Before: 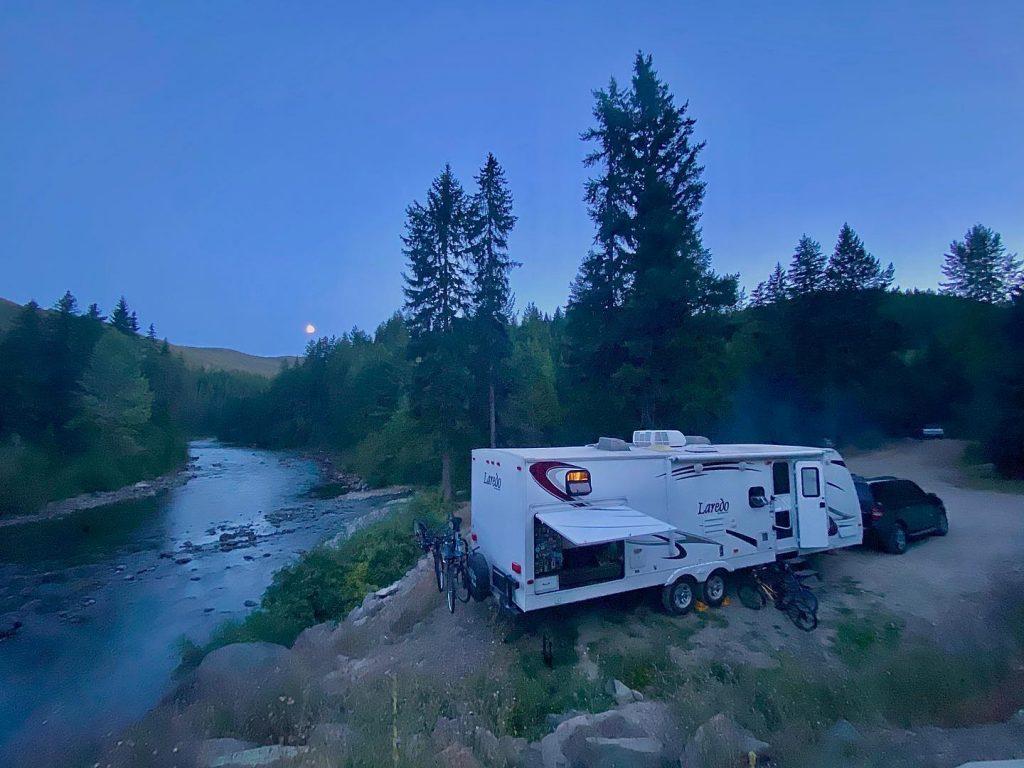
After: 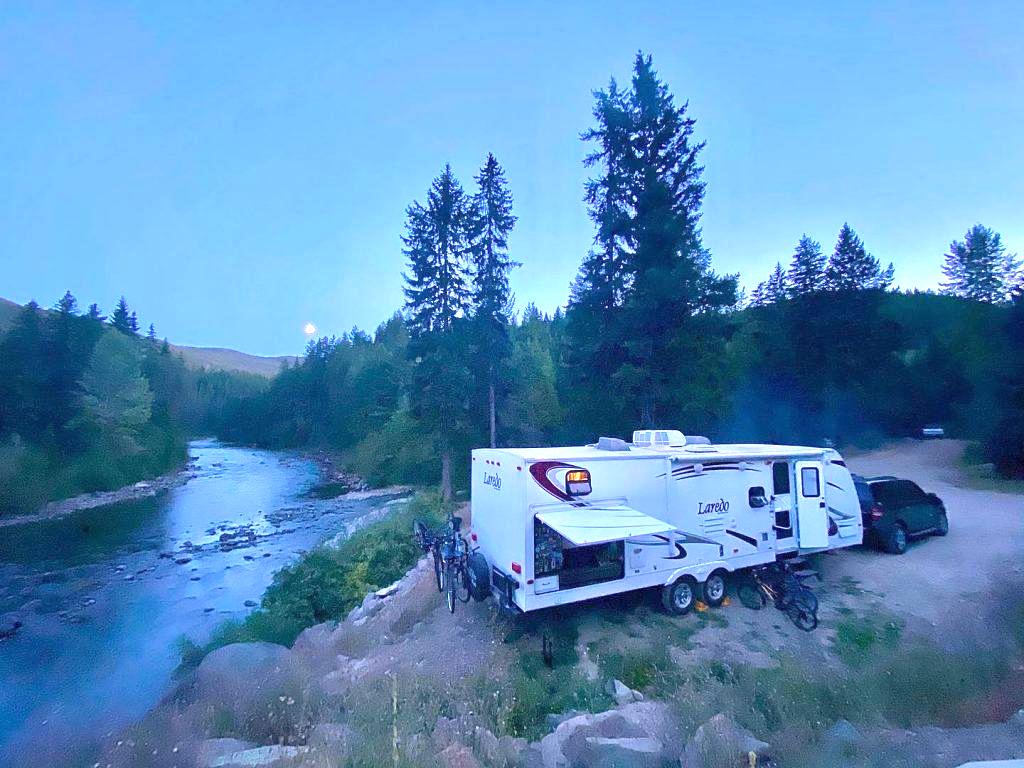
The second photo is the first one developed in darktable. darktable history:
exposure: black level correction 0, exposure 1.3 EV, compensate highlight preservation false
white balance: red 1.05, blue 1.072
